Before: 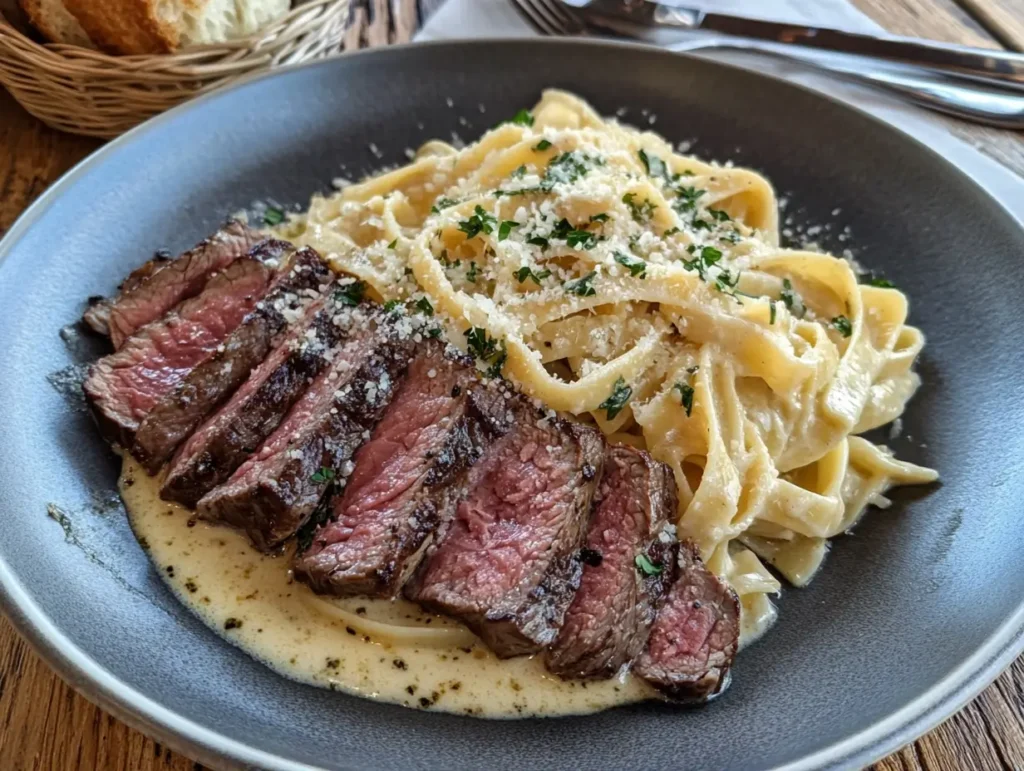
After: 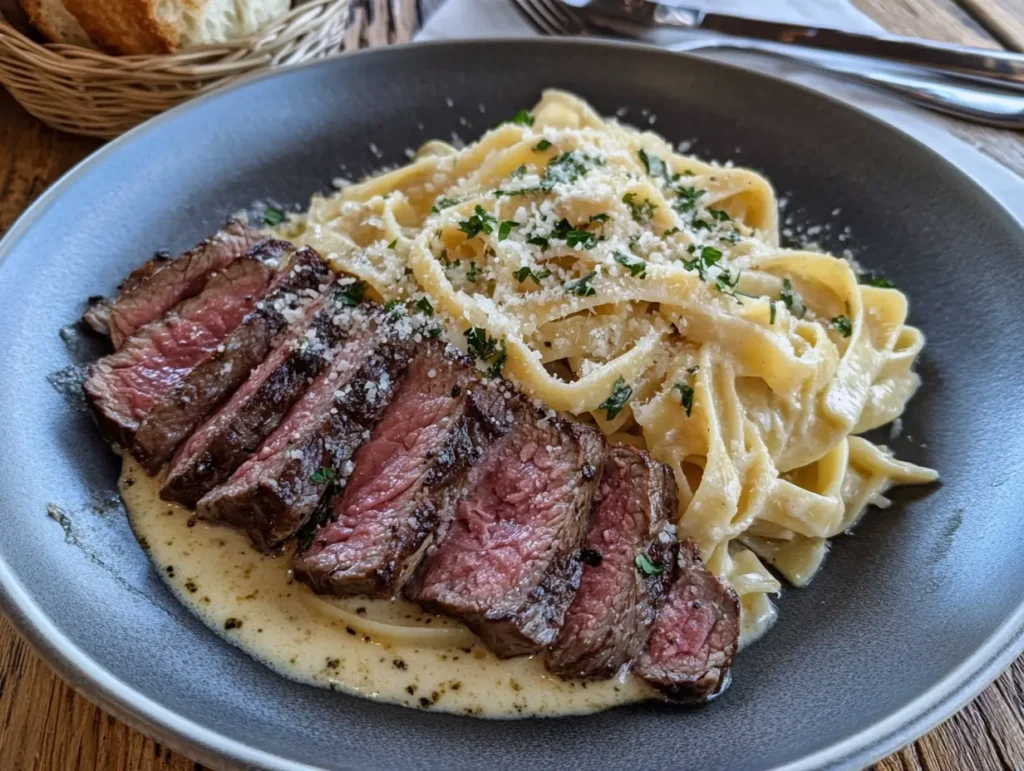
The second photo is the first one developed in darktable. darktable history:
white balance: red 0.984, blue 1.059
exposure: exposure -0.157 EV, compensate highlight preservation false
